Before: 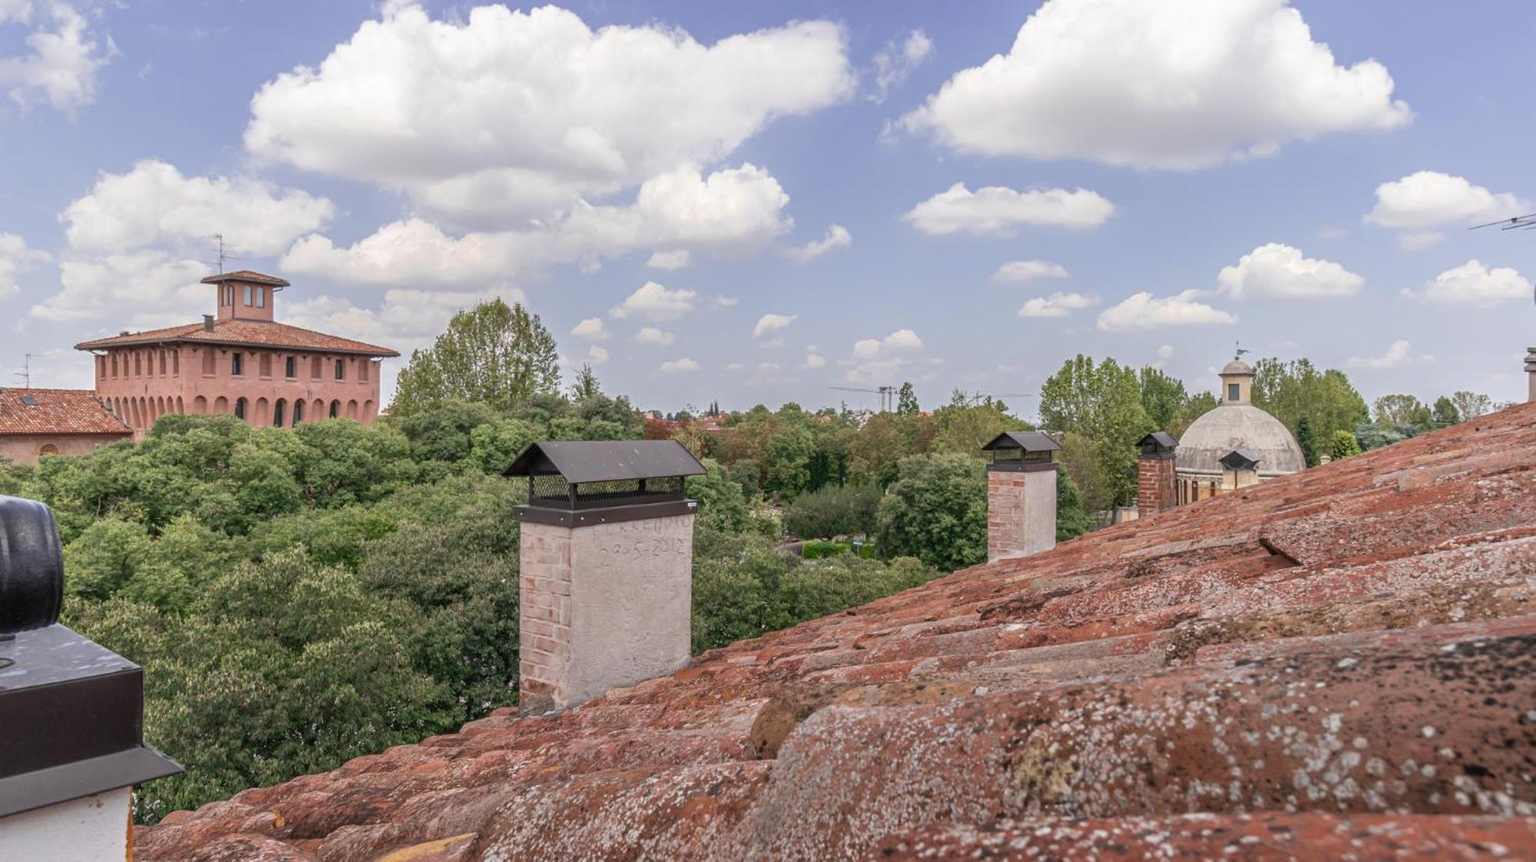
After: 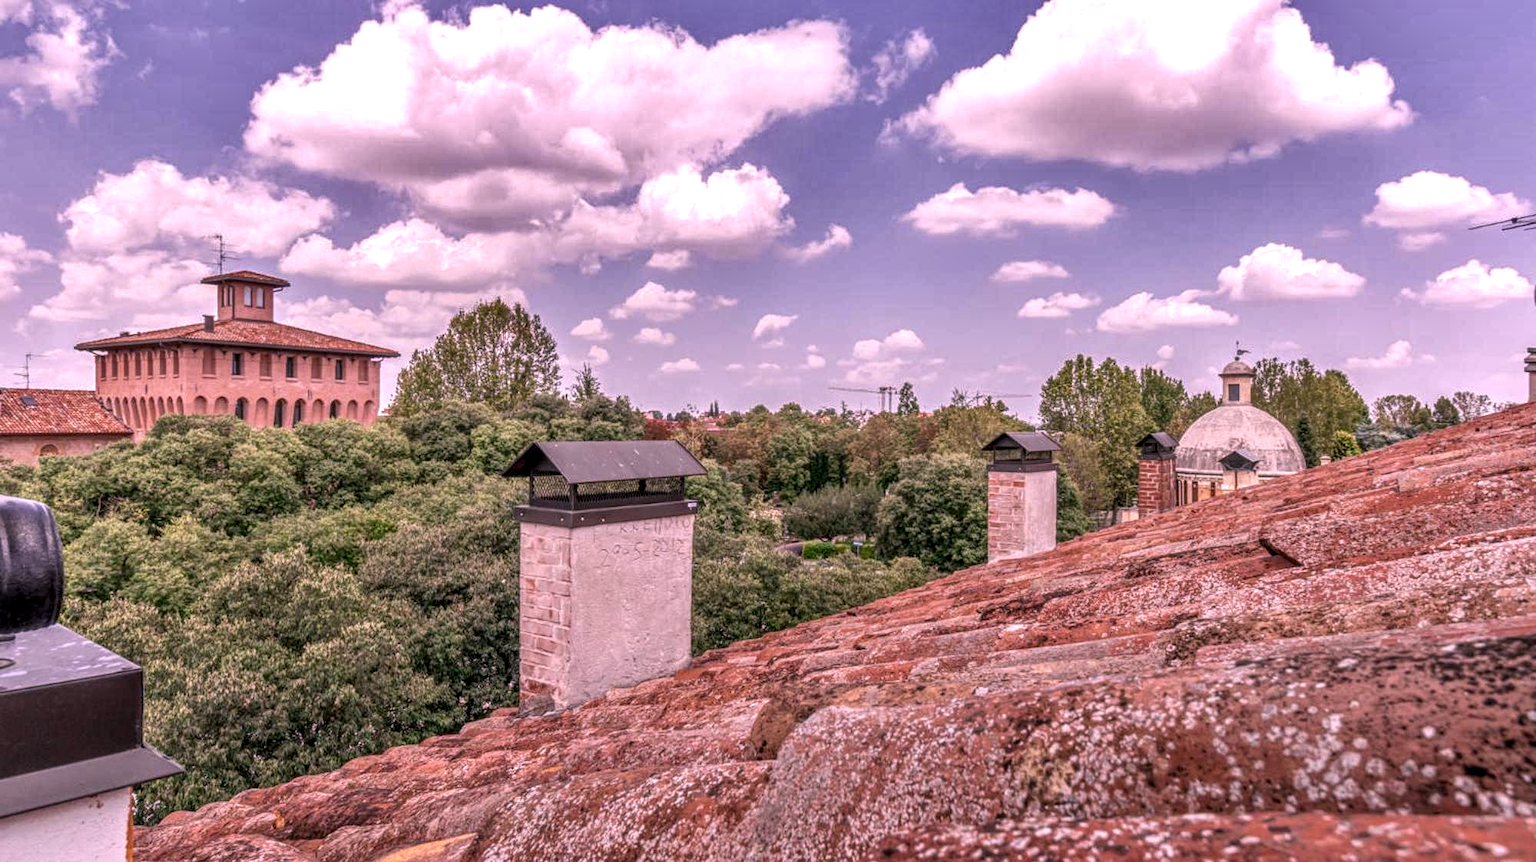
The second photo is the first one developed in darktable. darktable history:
white balance: red 1.188, blue 1.11
local contrast: highlights 100%, shadows 100%, detail 200%, midtone range 0.2
shadows and highlights: shadows 75, highlights -60.85, soften with gaussian
